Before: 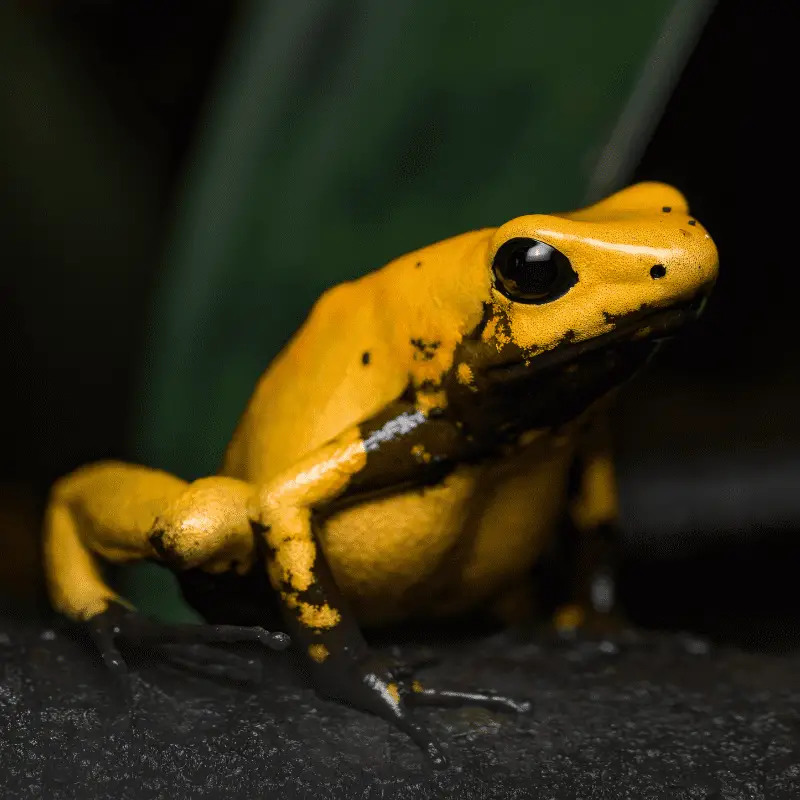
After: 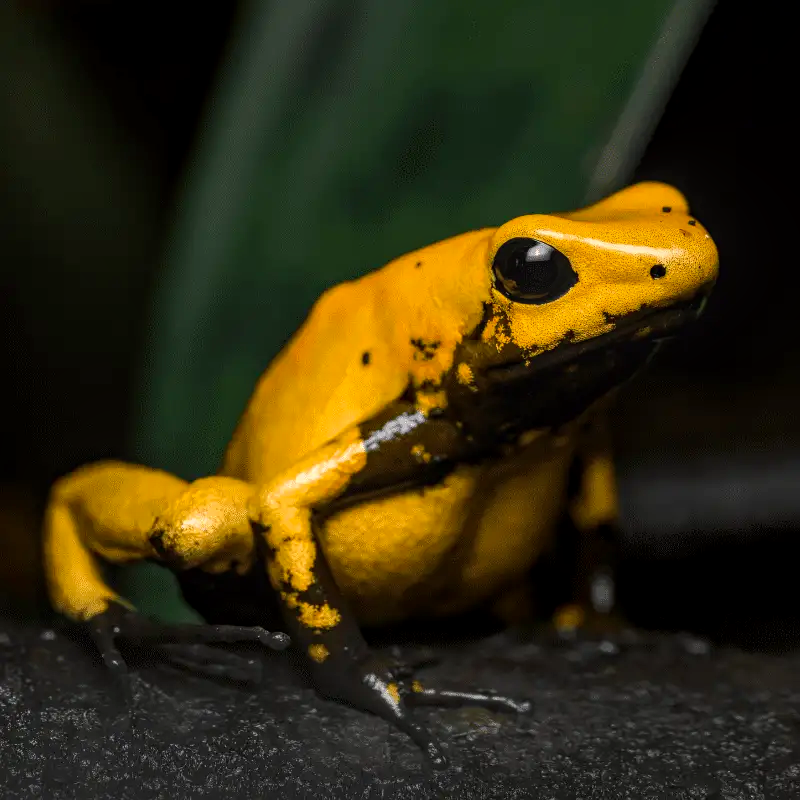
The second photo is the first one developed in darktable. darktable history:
local contrast: detail 130%
contrast brightness saturation: contrast 0.035, saturation 0.153
